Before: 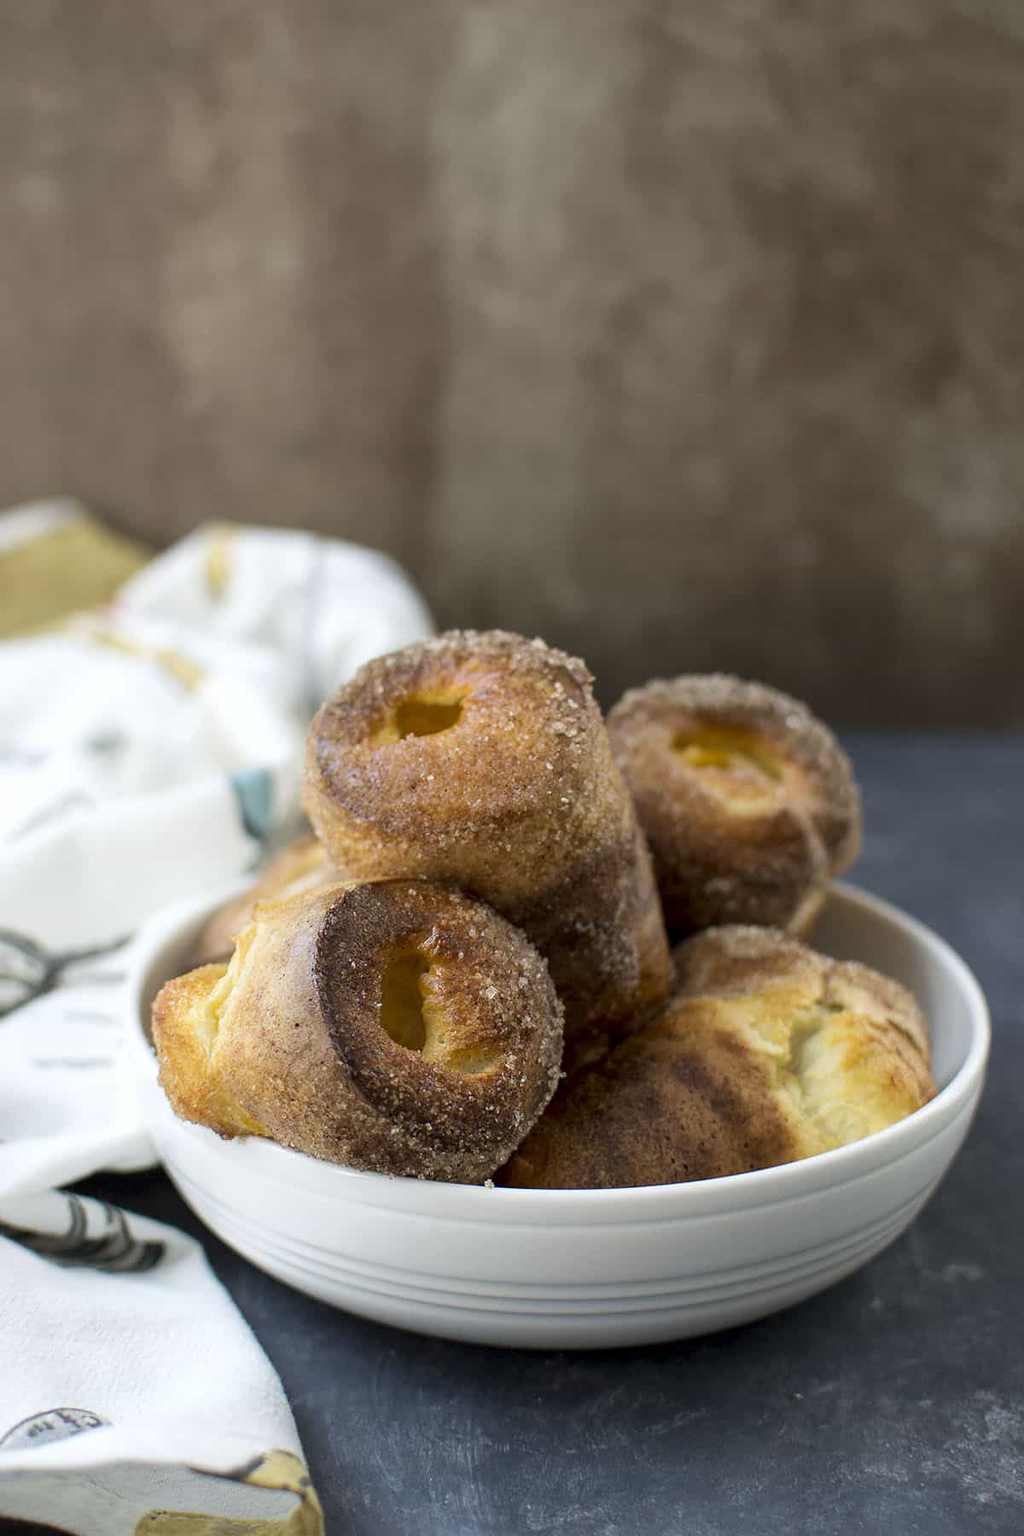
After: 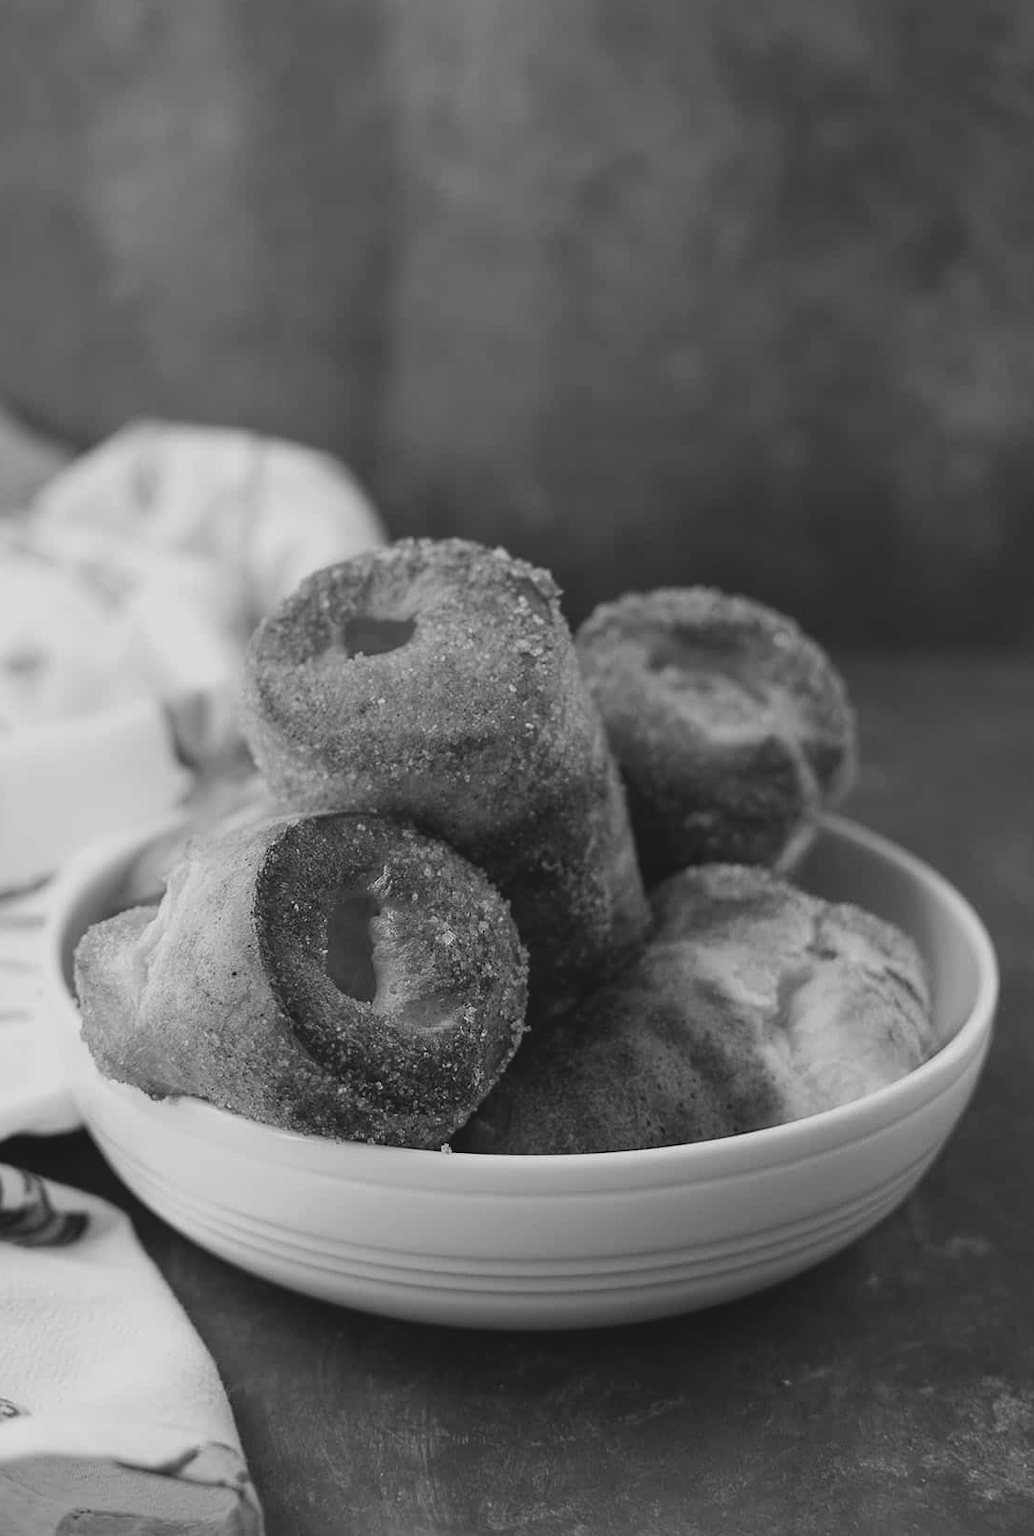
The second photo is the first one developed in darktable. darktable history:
crop and rotate: left 8.262%, top 9.226%
exposure: black level correction -0.015, exposure -0.5 EV, compensate highlight preservation false
monochrome: on, module defaults
